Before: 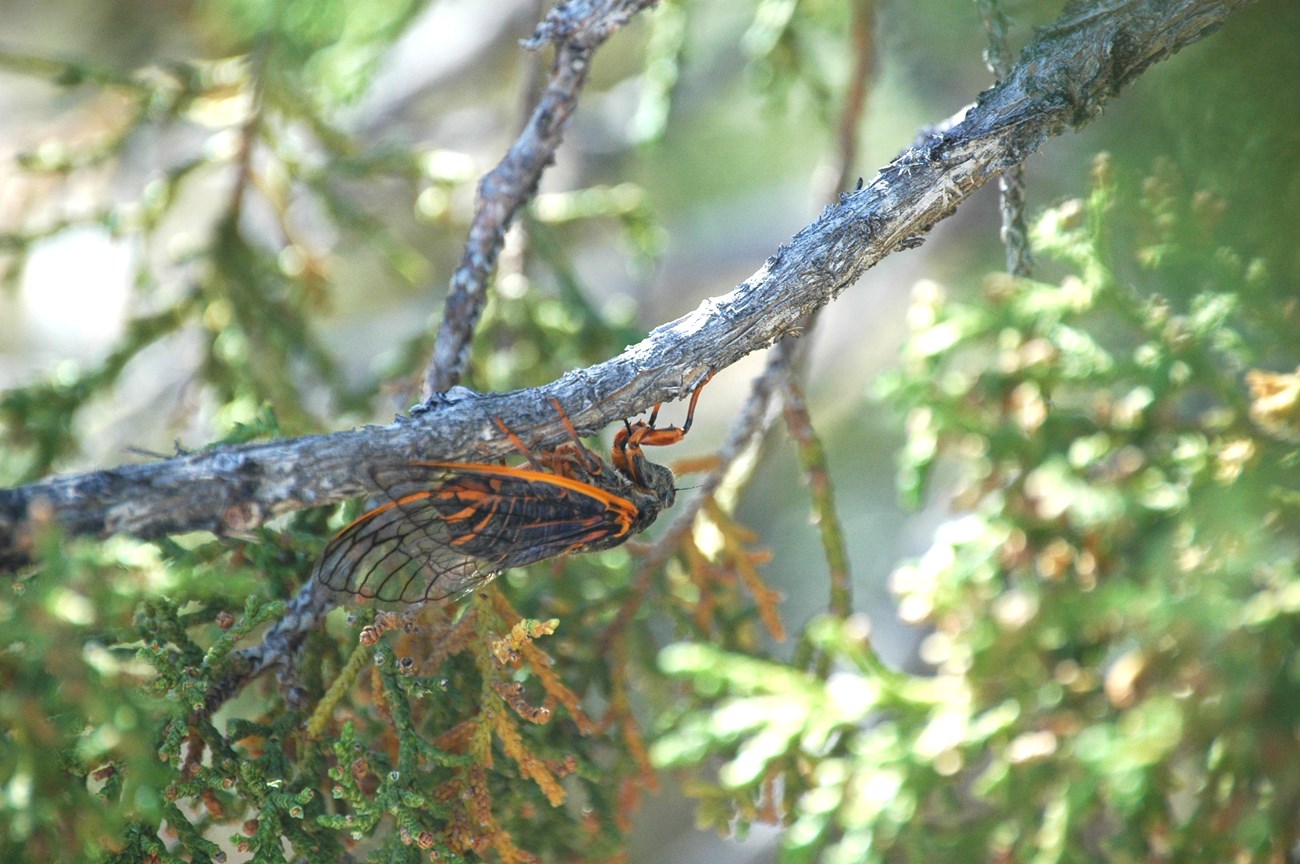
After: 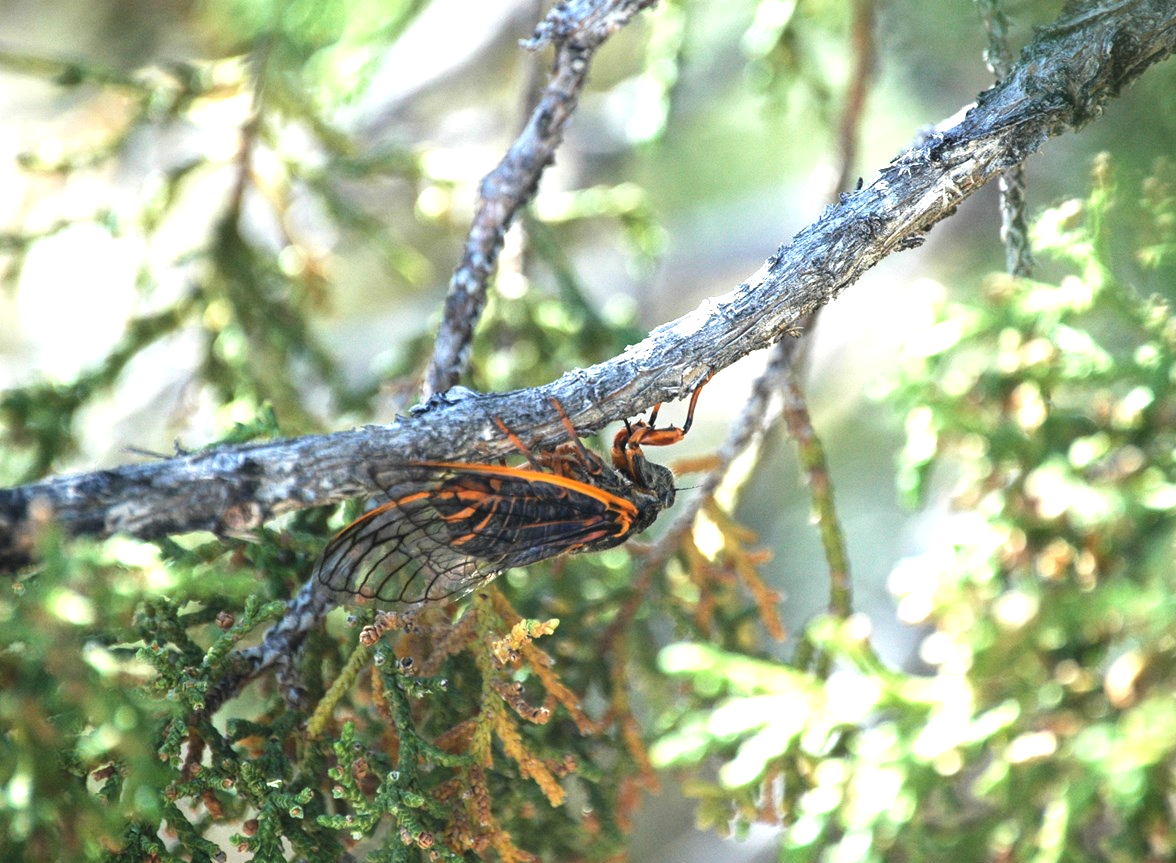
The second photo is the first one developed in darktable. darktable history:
exposure: exposure -0.012 EV, compensate exposure bias true, compensate highlight preservation false
tone equalizer: -8 EV -0.724 EV, -7 EV -0.729 EV, -6 EV -0.598 EV, -5 EV -0.392 EV, -3 EV 0.397 EV, -2 EV 0.6 EV, -1 EV 0.691 EV, +0 EV 0.751 EV, edges refinement/feathering 500, mask exposure compensation -1.57 EV, preserve details no
crop: right 9.479%, bottom 0.048%
